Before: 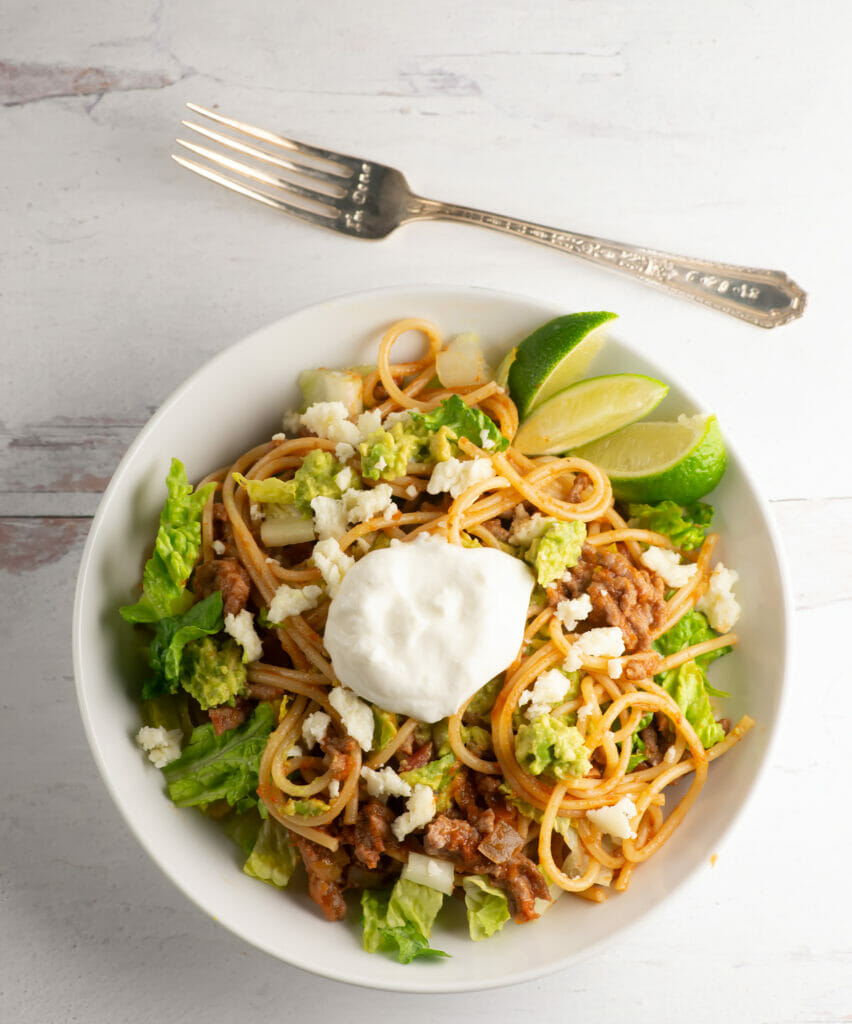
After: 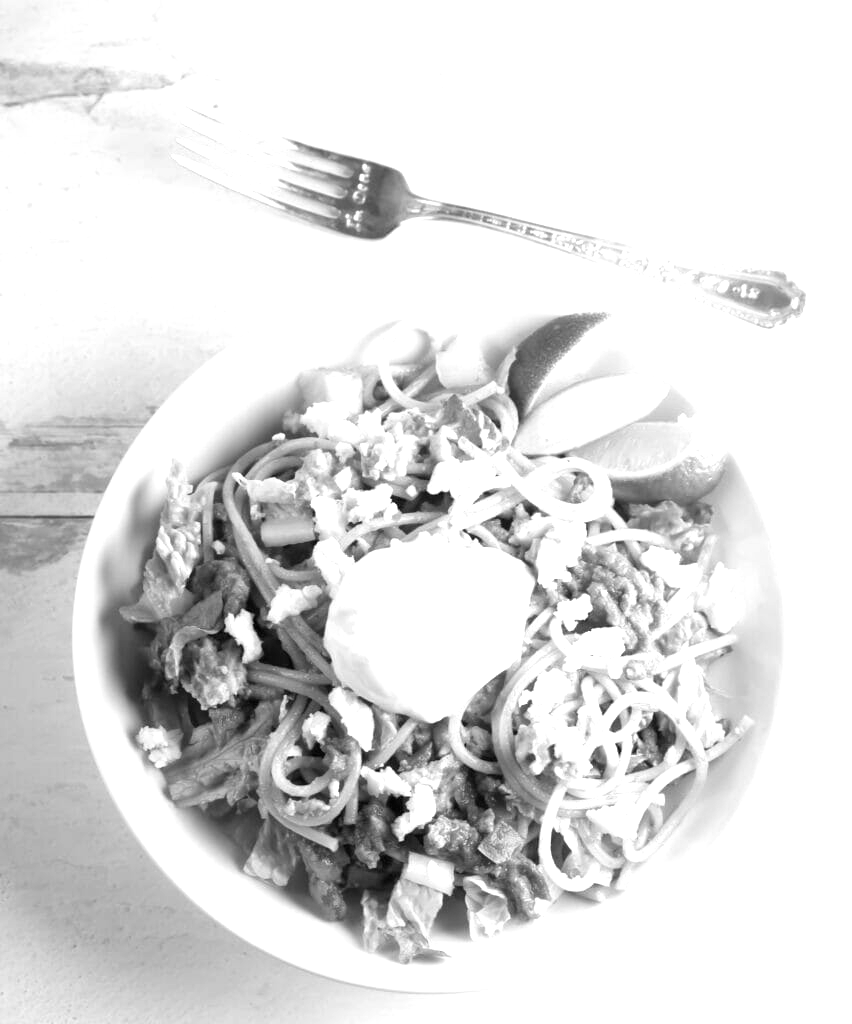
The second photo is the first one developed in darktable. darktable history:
exposure: exposure 1 EV, compensate highlight preservation false
monochrome: a 32, b 64, size 2.3
